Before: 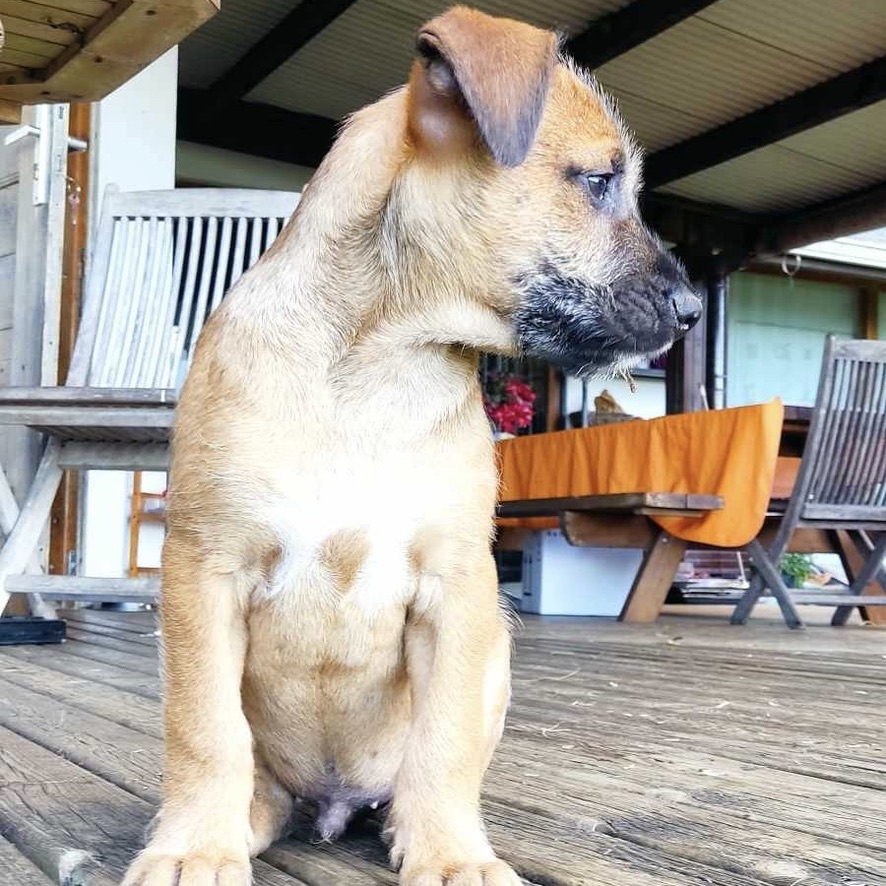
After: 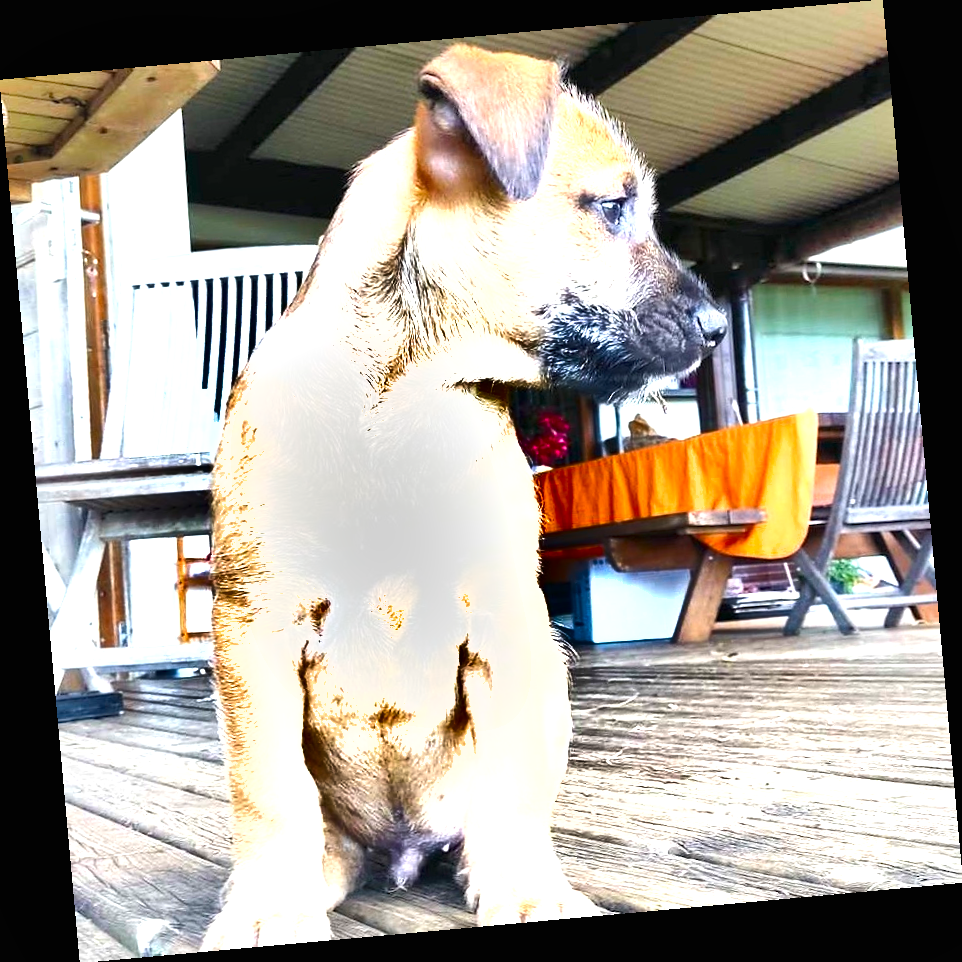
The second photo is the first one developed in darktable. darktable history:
rotate and perspective: rotation -5.2°, automatic cropping off
shadows and highlights: radius 100.41, shadows 50.55, highlights -64.36, highlights color adjustment 49.82%, soften with gaussian
exposure: black level correction 0, exposure 1.1 EV, compensate exposure bias true, compensate highlight preservation false
